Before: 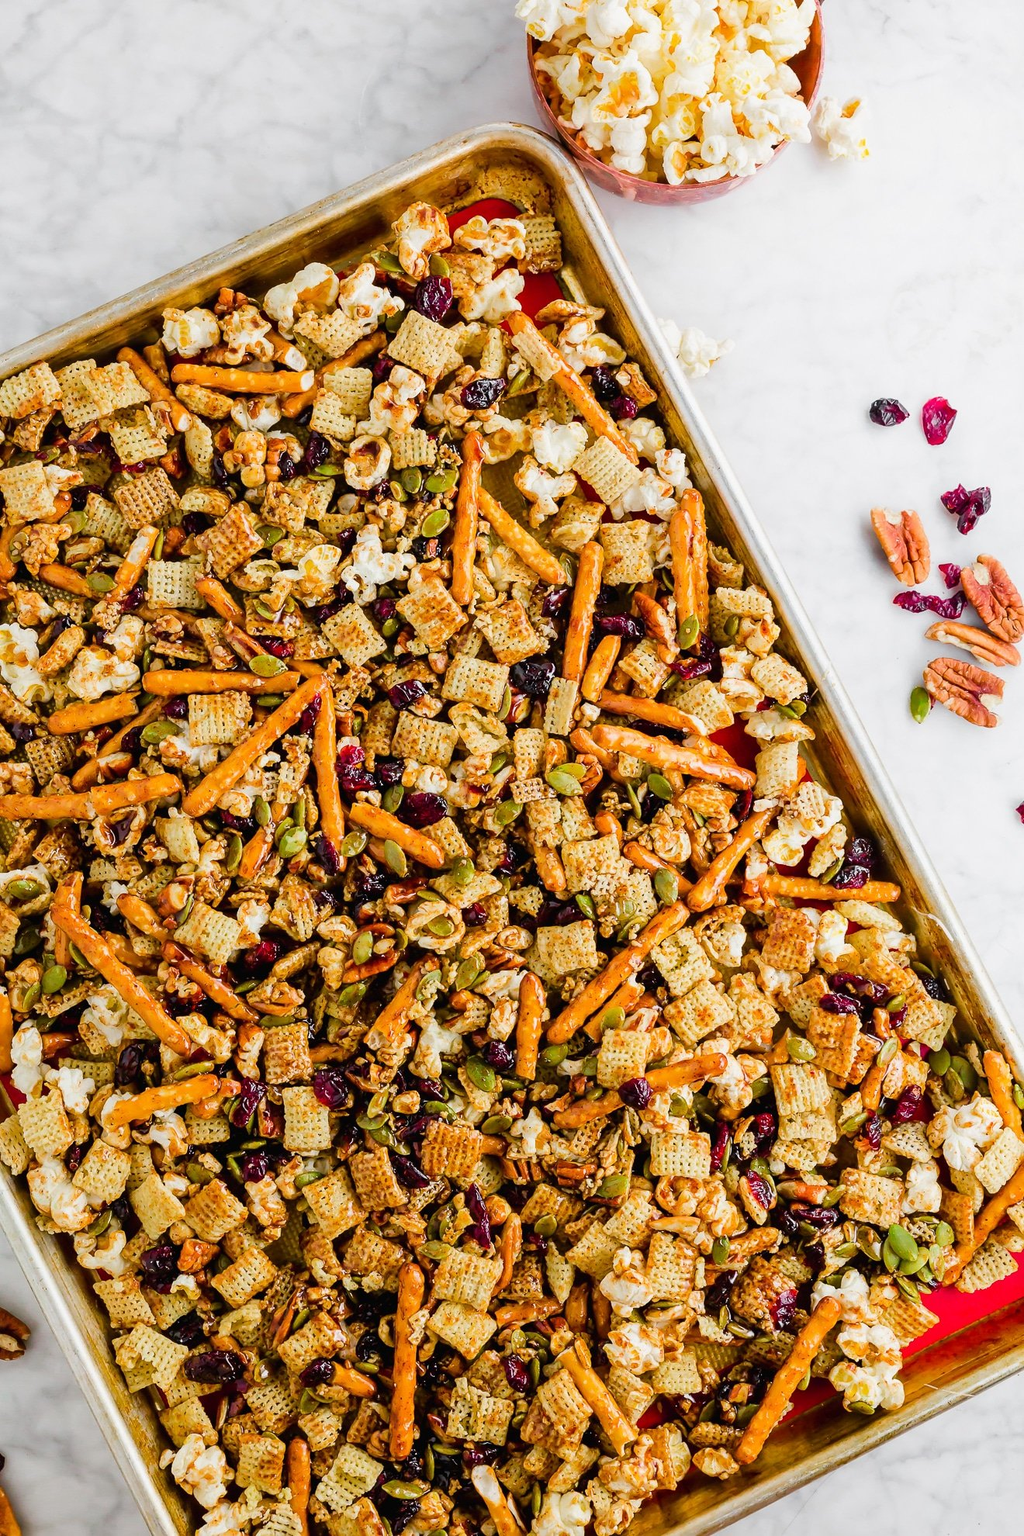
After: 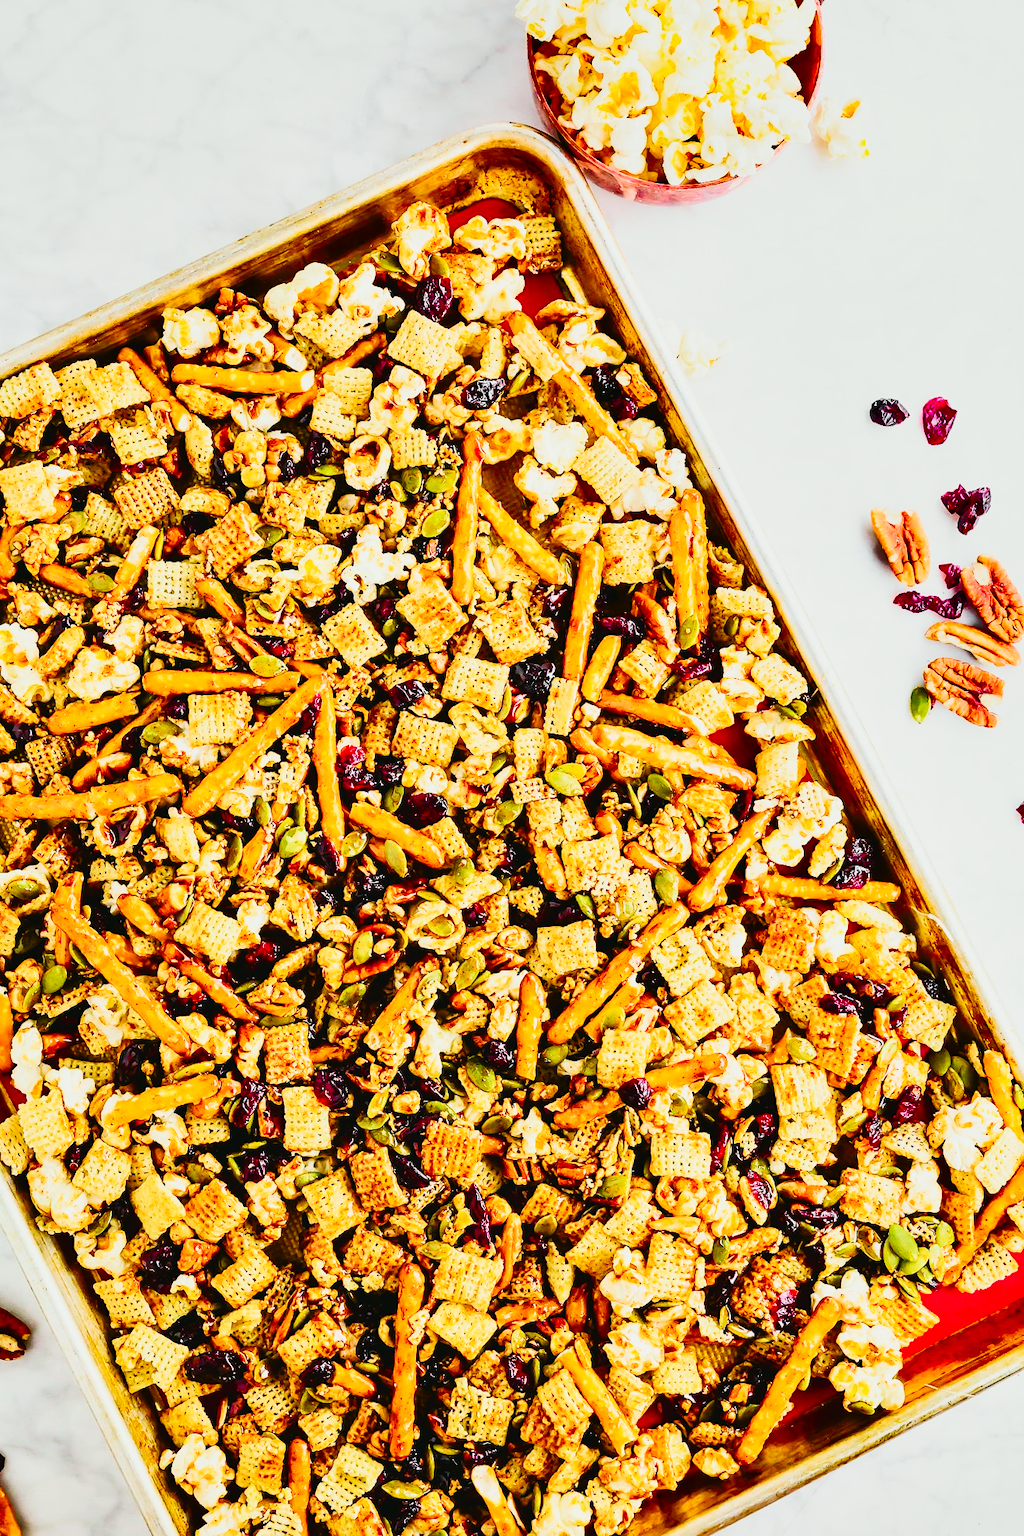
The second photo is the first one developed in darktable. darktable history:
tone curve: curves: ch0 [(0, 0.03) (0.037, 0.045) (0.123, 0.123) (0.19, 0.186) (0.277, 0.279) (0.474, 0.517) (0.584, 0.664) (0.678, 0.777) (0.875, 0.92) (1, 0.965)]; ch1 [(0, 0) (0.243, 0.245) (0.402, 0.41) (0.493, 0.487) (0.508, 0.503) (0.531, 0.532) (0.551, 0.556) (0.637, 0.671) (0.694, 0.732) (1, 1)]; ch2 [(0, 0) (0.249, 0.216) (0.356, 0.329) (0.424, 0.442) (0.476, 0.477) (0.498, 0.503) (0.517, 0.524) (0.532, 0.547) (0.562, 0.576) (0.614, 0.644) (0.706, 0.748) (0.808, 0.809) (0.991, 0.968)], color space Lab, independent channels, preserve colors none
shadows and highlights: low approximation 0.01, soften with gaussian
base curve: curves: ch0 [(0, 0) (0.036, 0.025) (0.121, 0.166) (0.206, 0.329) (0.605, 0.79) (1, 1)], preserve colors none
